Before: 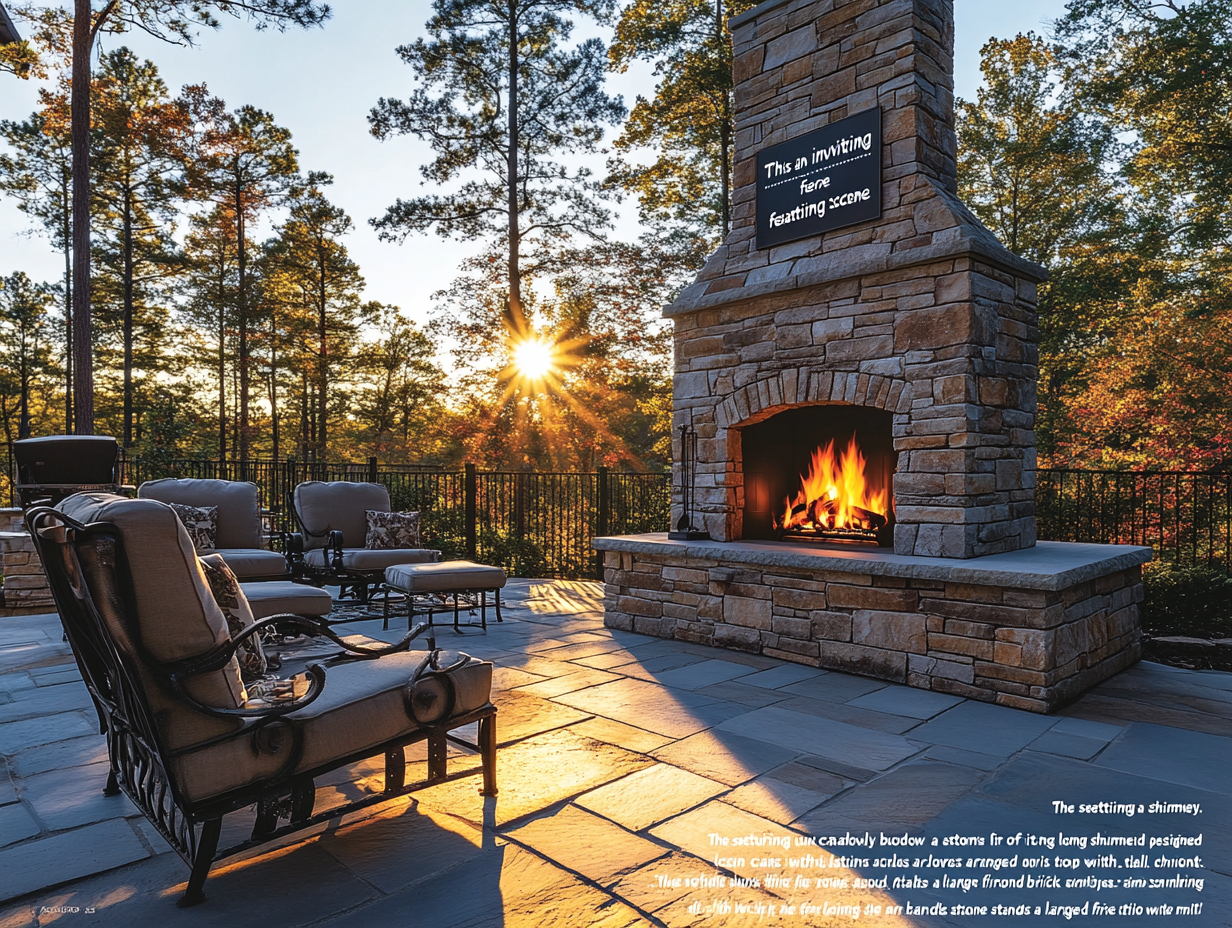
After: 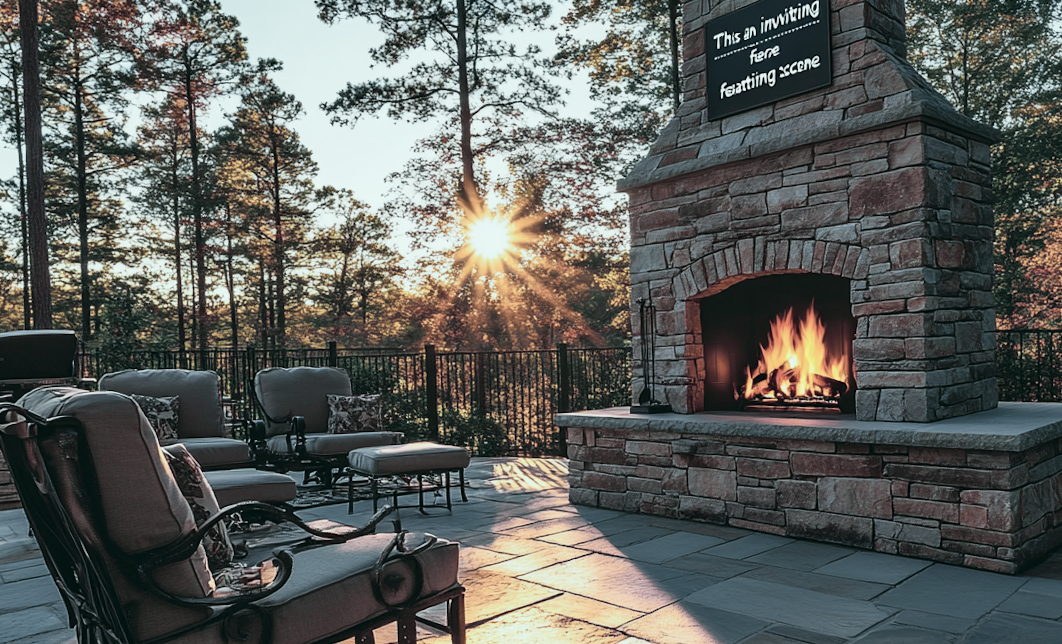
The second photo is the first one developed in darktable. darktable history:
rotate and perspective: rotation -2°, crop left 0.022, crop right 0.978, crop top 0.049, crop bottom 0.951
crop and rotate: left 2.425%, top 11.305%, right 9.6%, bottom 15.08%
contrast brightness saturation: contrast 0.1, saturation -0.36
tone curve: curves: ch0 [(0, 0) (0.822, 0.825) (0.994, 0.955)]; ch1 [(0, 0) (0.226, 0.261) (0.383, 0.397) (0.46, 0.46) (0.498, 0.479) (0.524, 0.523) (0.578, 0.575) (1, 1)]; ch2 [(0, 0) (0.438, 0.456) (0.5, 0.498) (0.547, 0.515) (0.597, 0.58) (0.629, 0.603) (1, 1)], color space Lab, independent channels, preserve colors none
